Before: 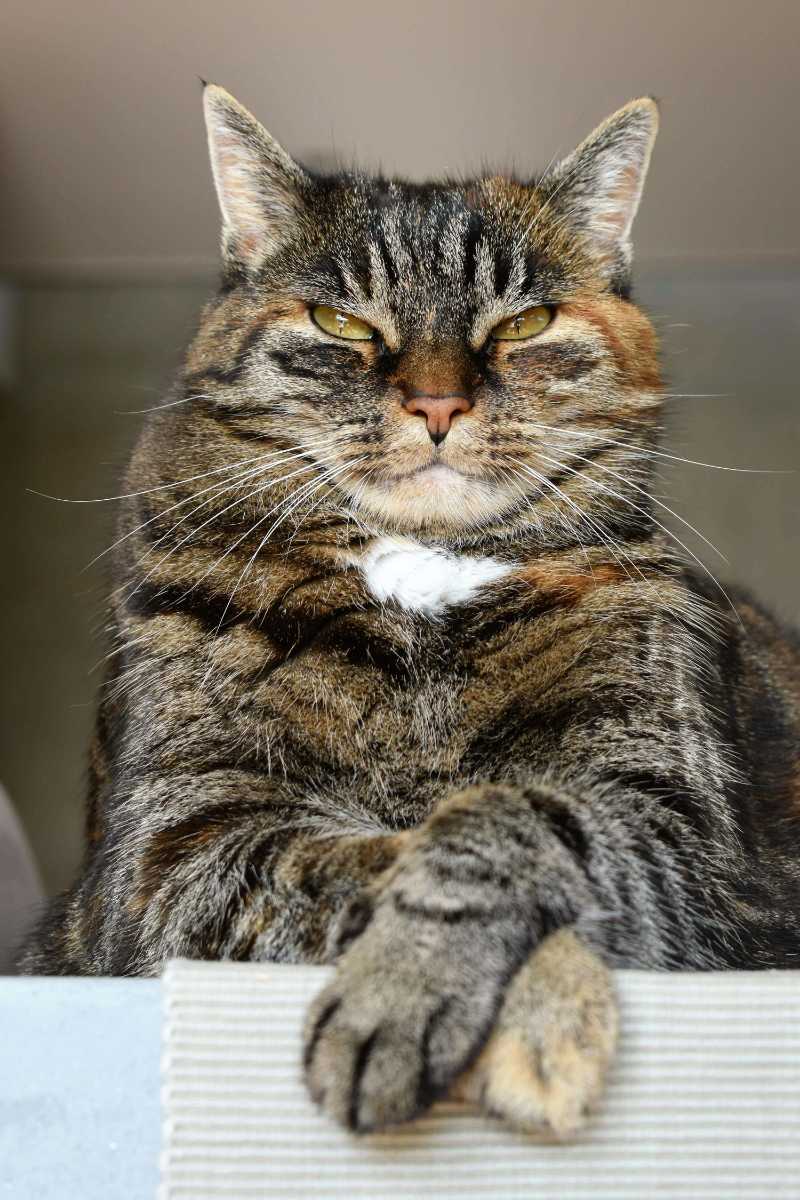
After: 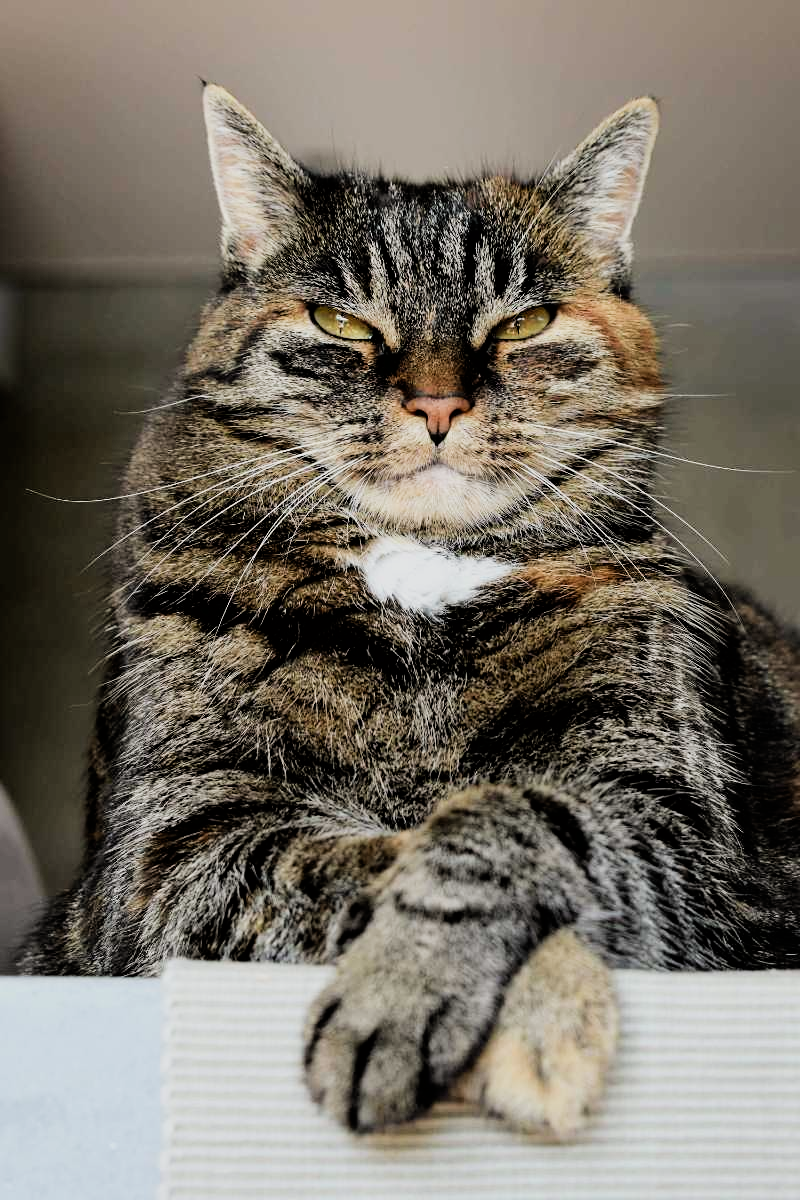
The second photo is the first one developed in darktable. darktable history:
sharpen: amount 0.2
filmic rgb: black relative exposure -5 EV, hardness 2.88, contrast 1.3, highlights saturation mix -30%
